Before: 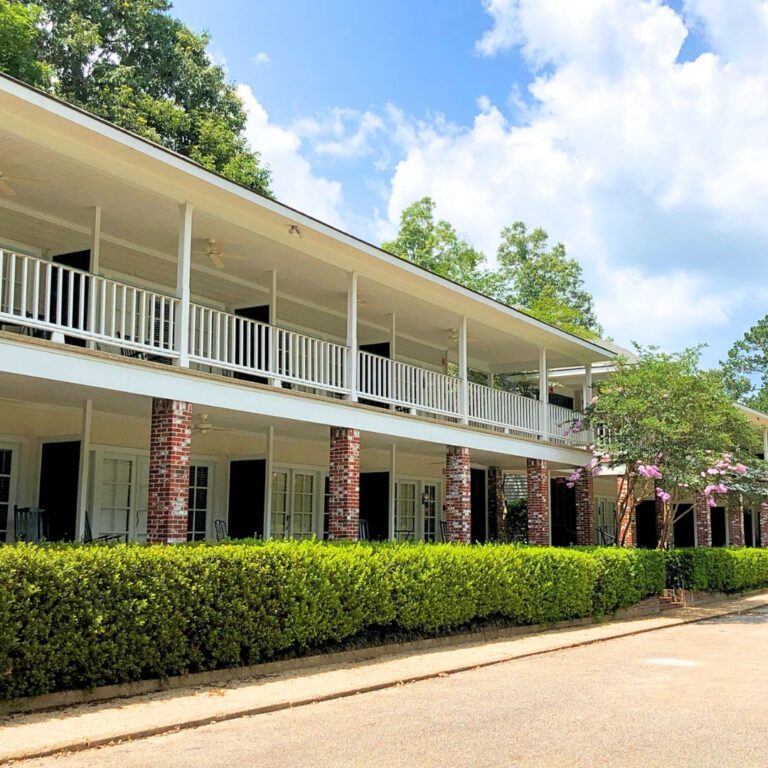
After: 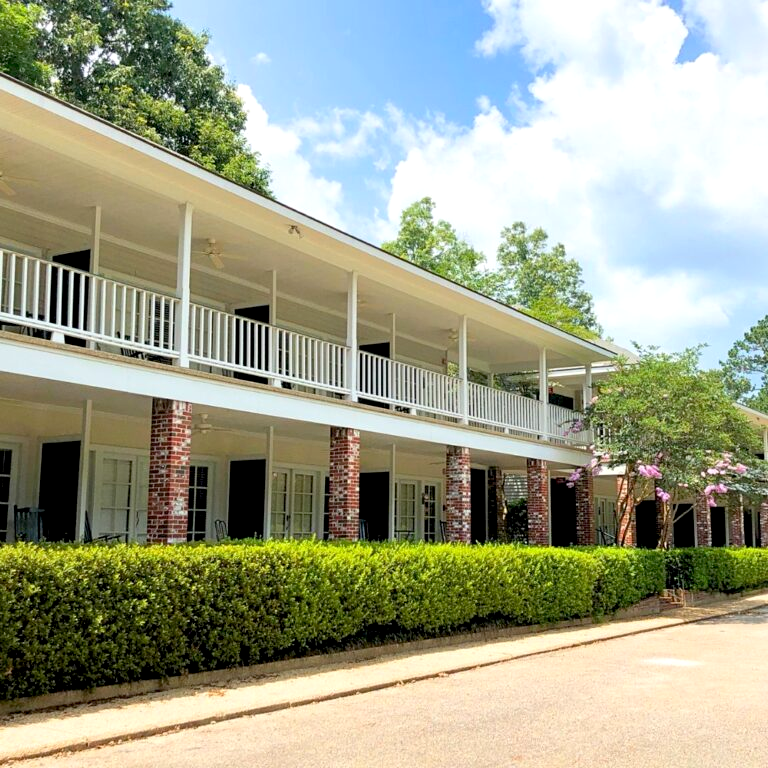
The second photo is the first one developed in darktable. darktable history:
exposure: black level correction 0.007, exposure 0.158 EV, compensate highlight preservation false
